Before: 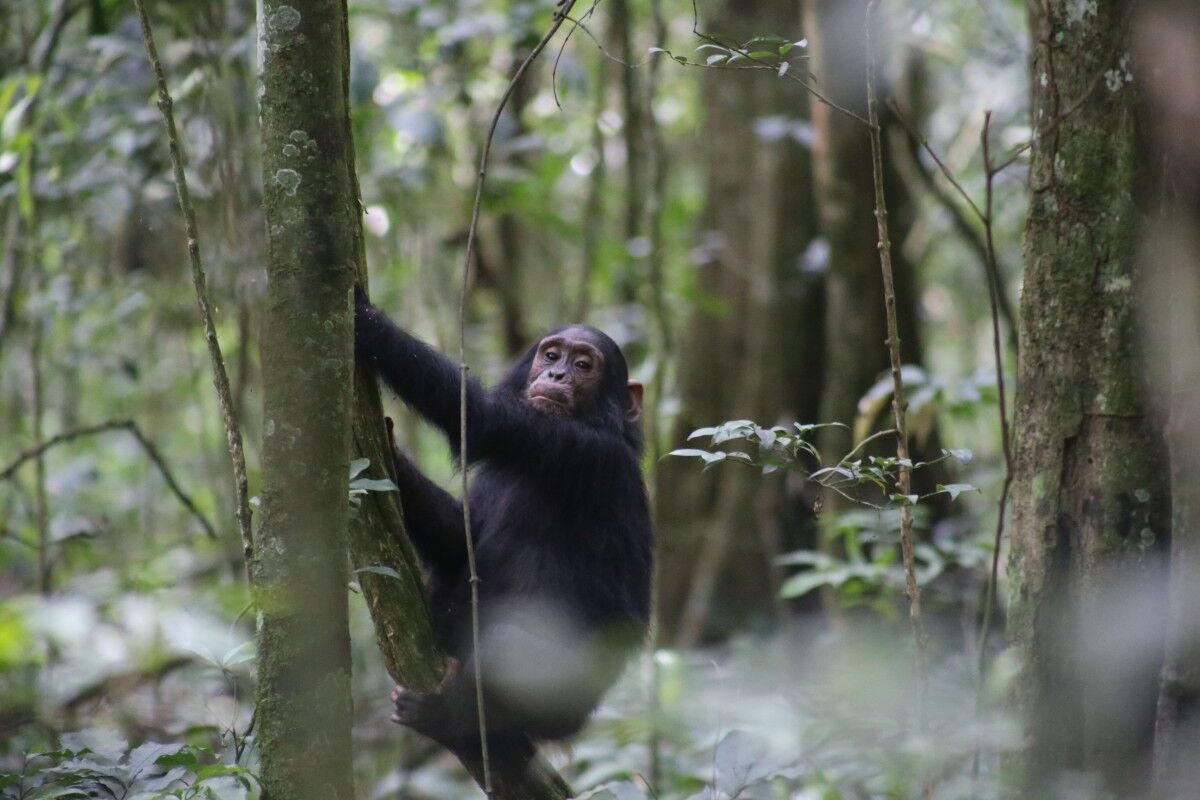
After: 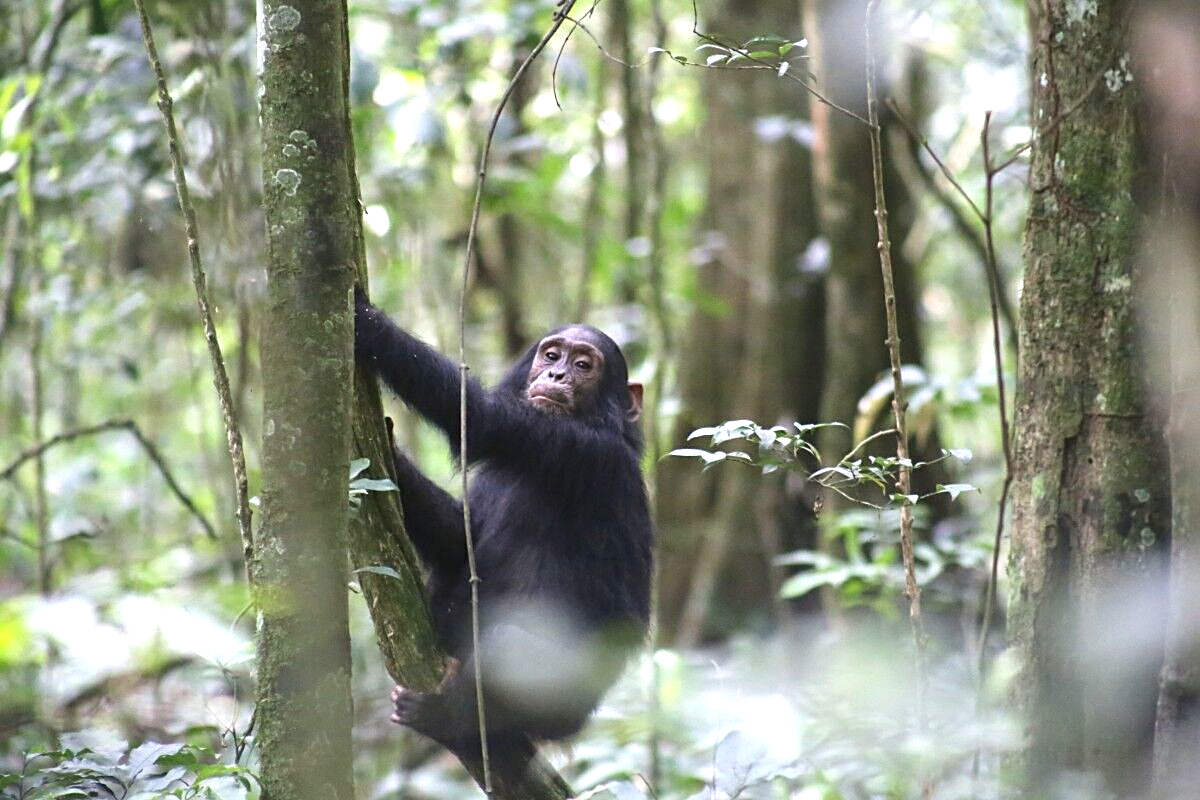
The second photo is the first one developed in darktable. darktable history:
sharpen: on, module defaults
exposure: black level correction 0, exposure 1.125 EV, compensate exposure bias true, compensate highlight preservation false
